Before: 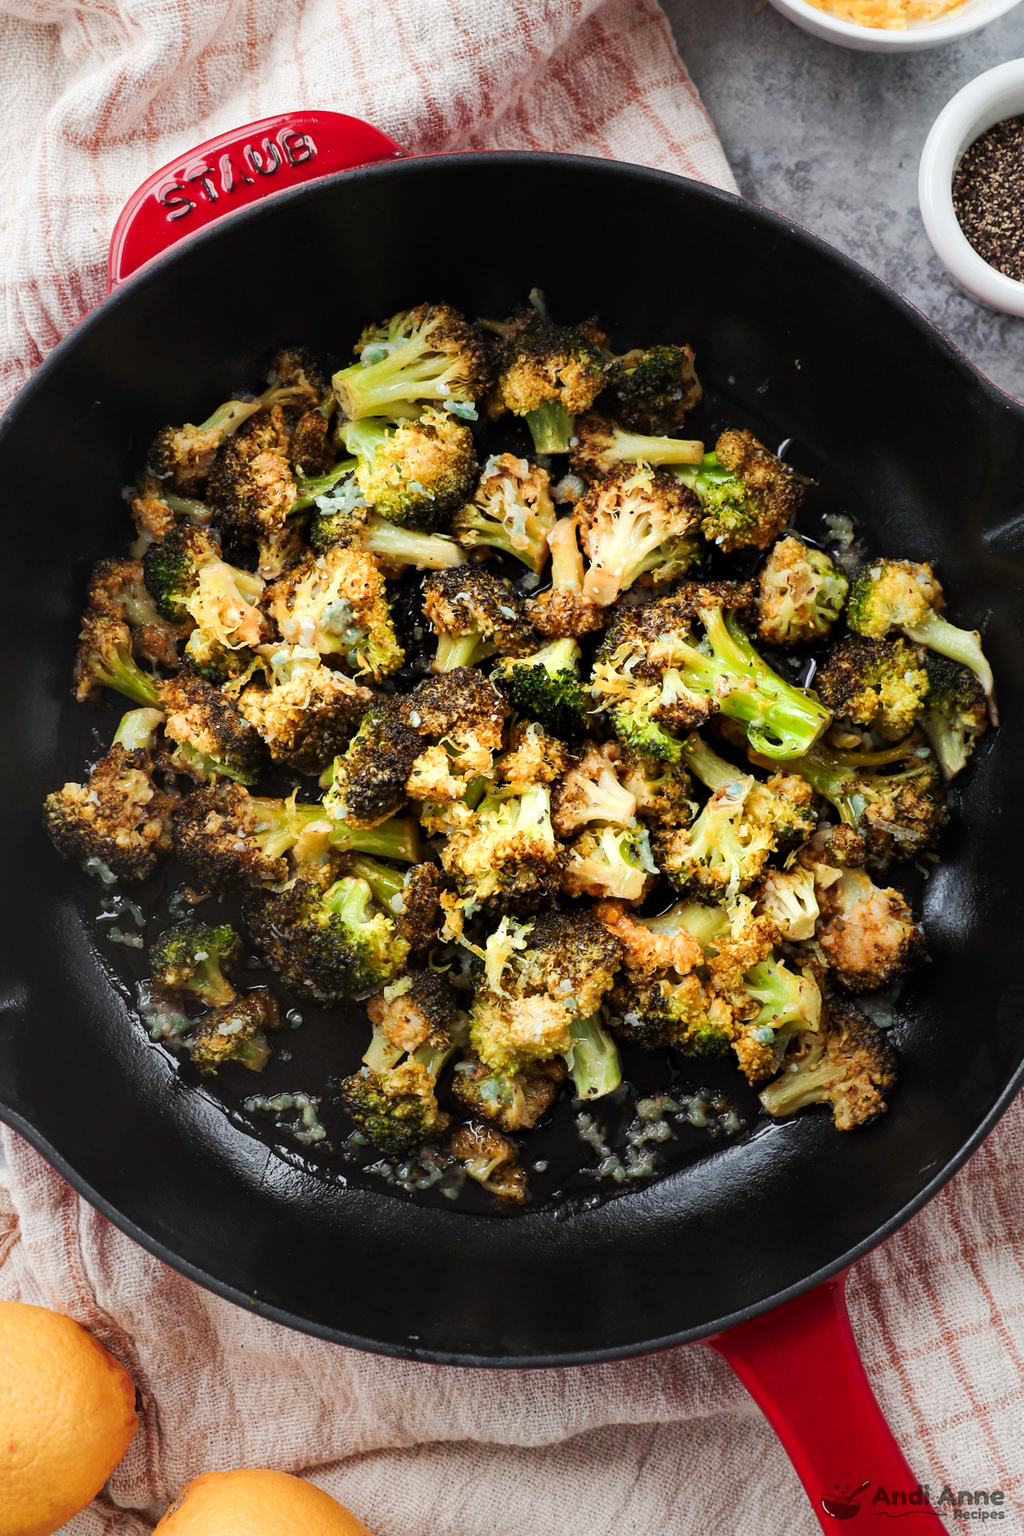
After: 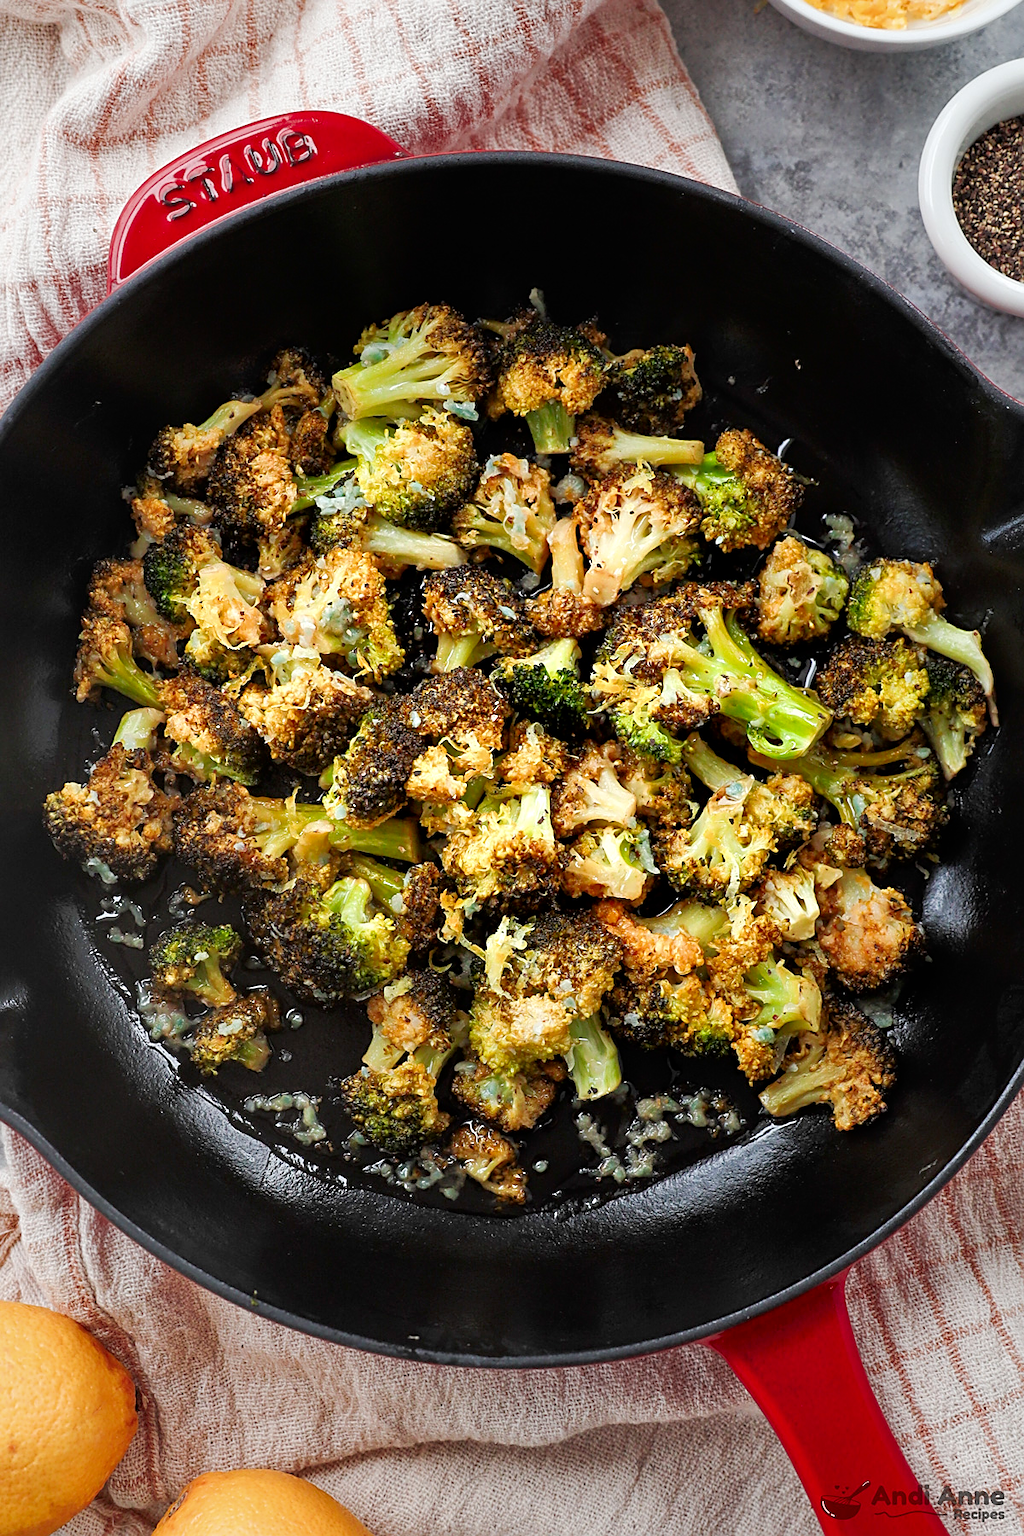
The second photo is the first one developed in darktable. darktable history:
contrast brightness saturation: brightness -0.097
contrast equalizer: octaves 7, y [[0.5 ×6], [0.5 ×6], [0.5, 0.5, 0.501, 0.545, 0.707, 0.863], [0 ×6], [0 ×6]]
sharpen: on, module defaults
tone equalizer: -7 EV 0.154 EV, -6 EV 0.623 EV, -5 EV 1.14 EV, -4 EV 1.29 EV, -3 EV 1.16 EV, -2 EV 0.6 EV, -1 EV 0.147 EV
